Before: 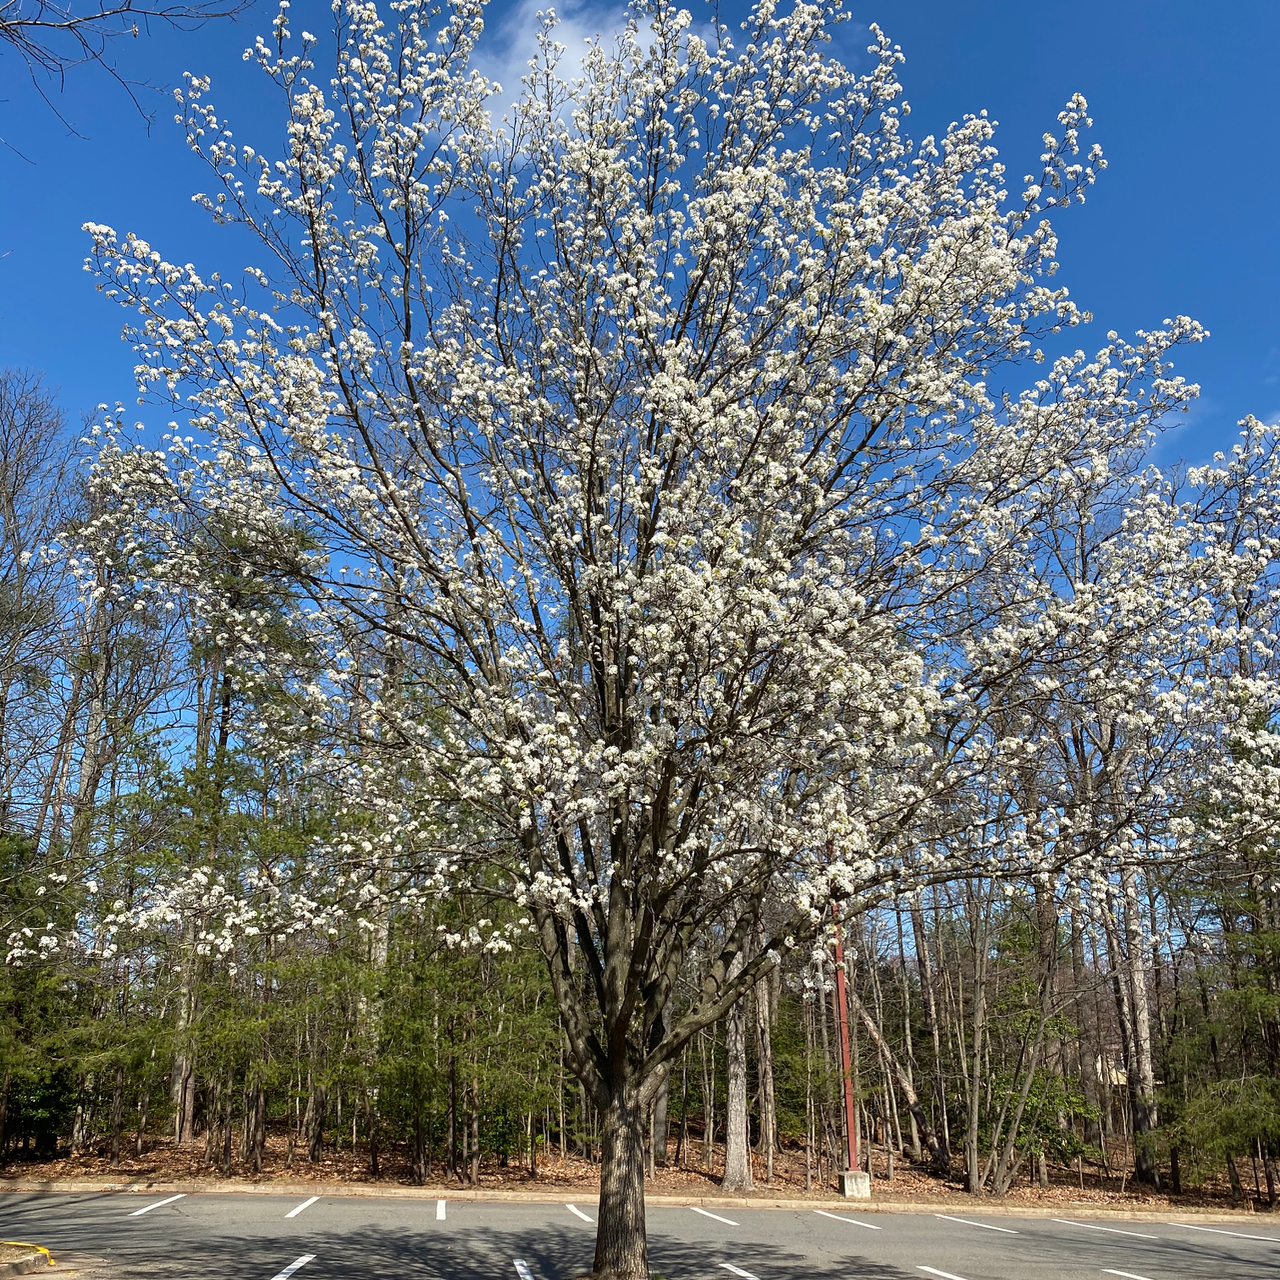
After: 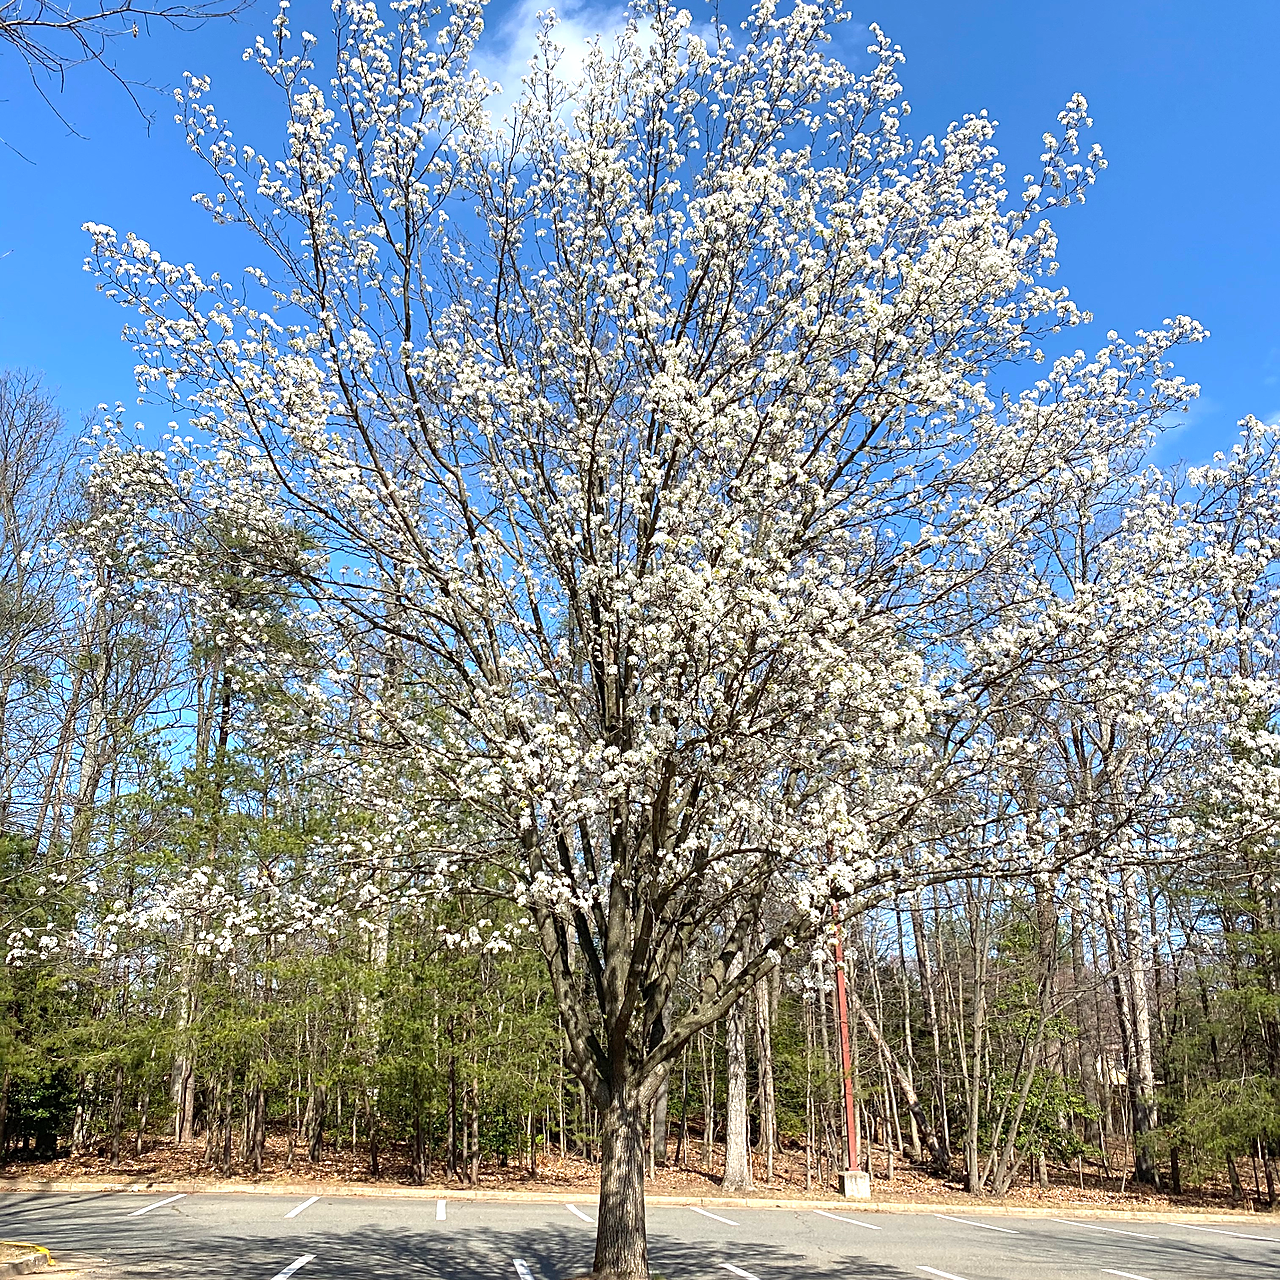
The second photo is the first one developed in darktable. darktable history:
exposure: exposure 0.722 EV, compensate highlight preservation false
sharpen: on, module defaults
contrast brightness saturation: contrast 0.05, brightness 0.06, saturation 0.01
